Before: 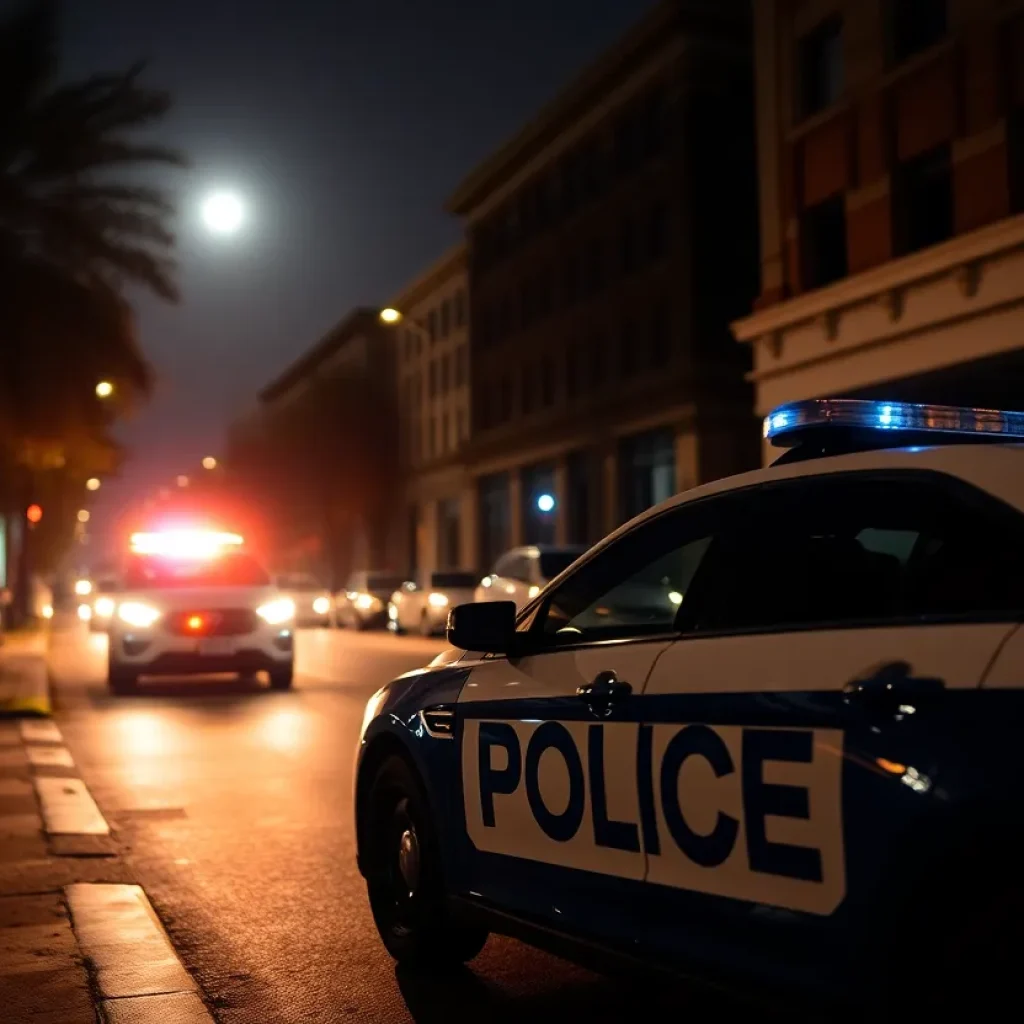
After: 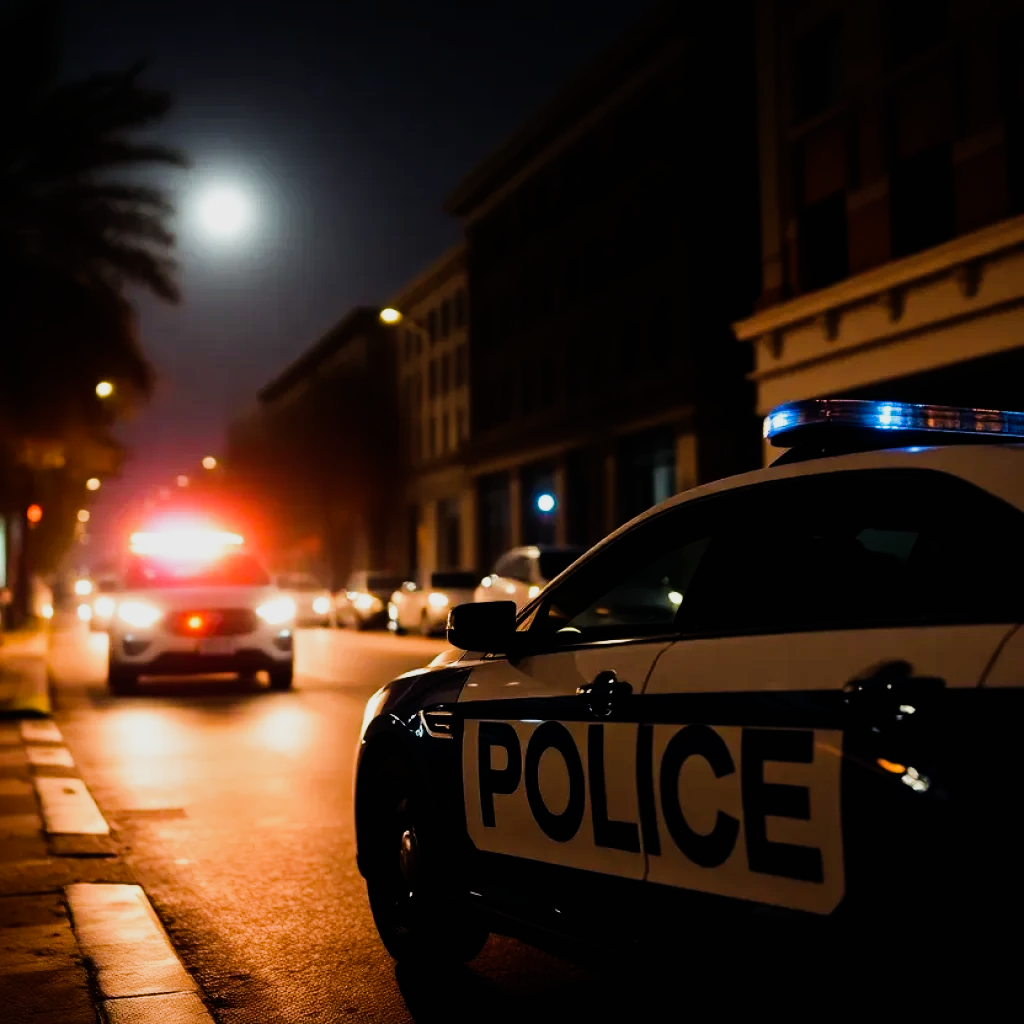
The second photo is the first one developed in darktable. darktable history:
shadows and highlights: shadows 20.91, highlights -82.73, soften with gaussian
sigmoid: contrast 1.8
